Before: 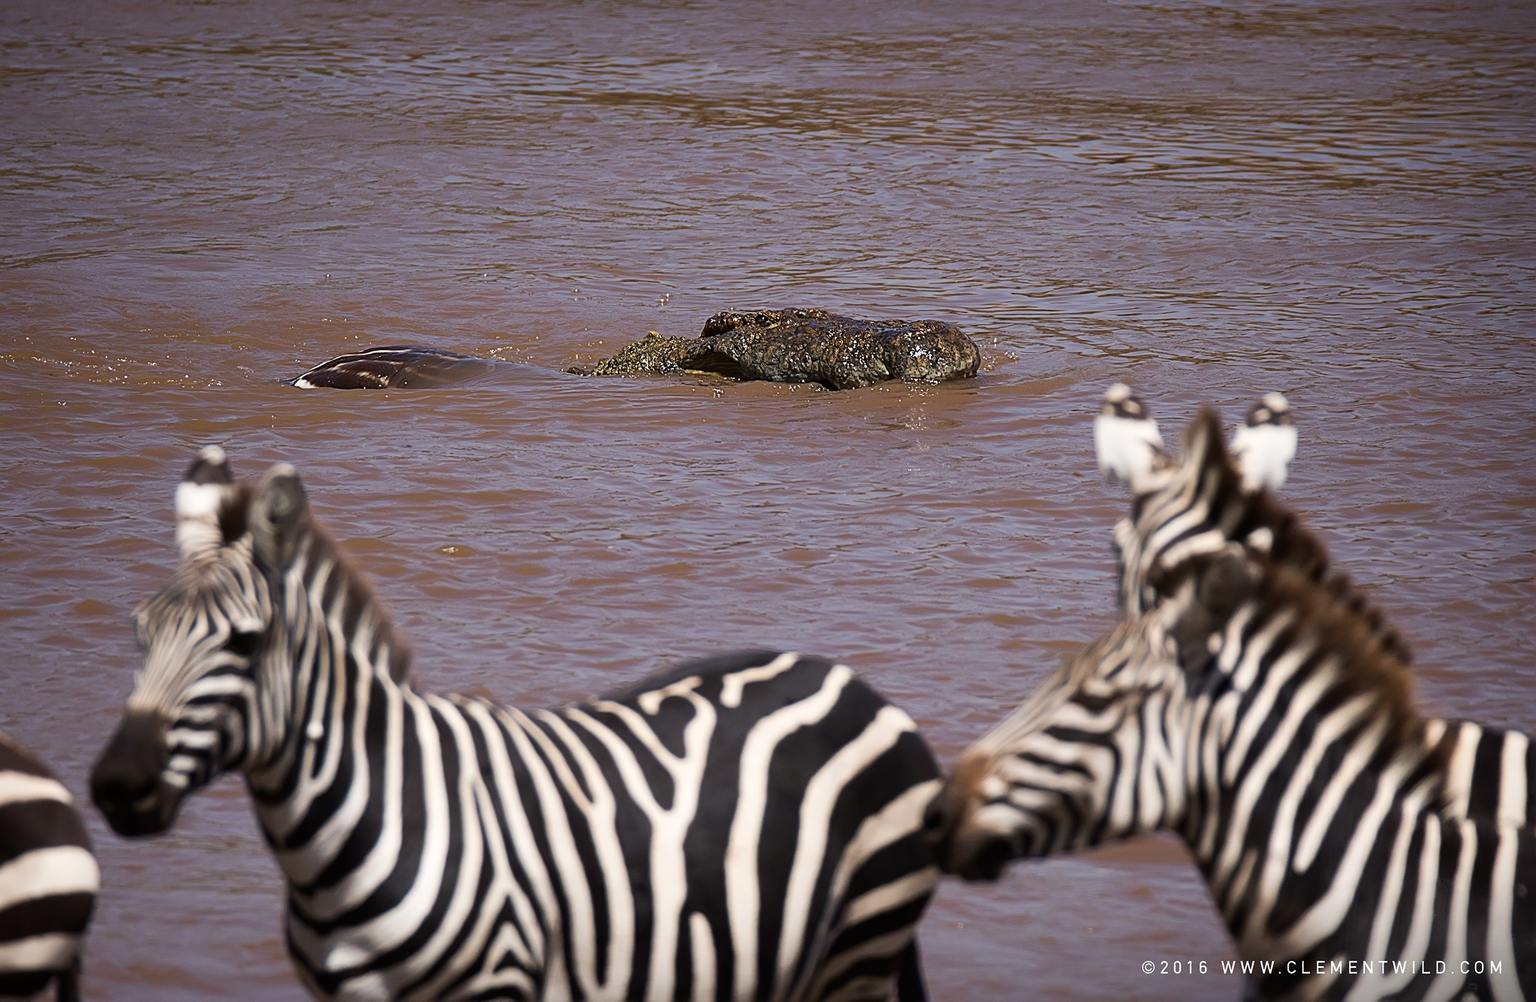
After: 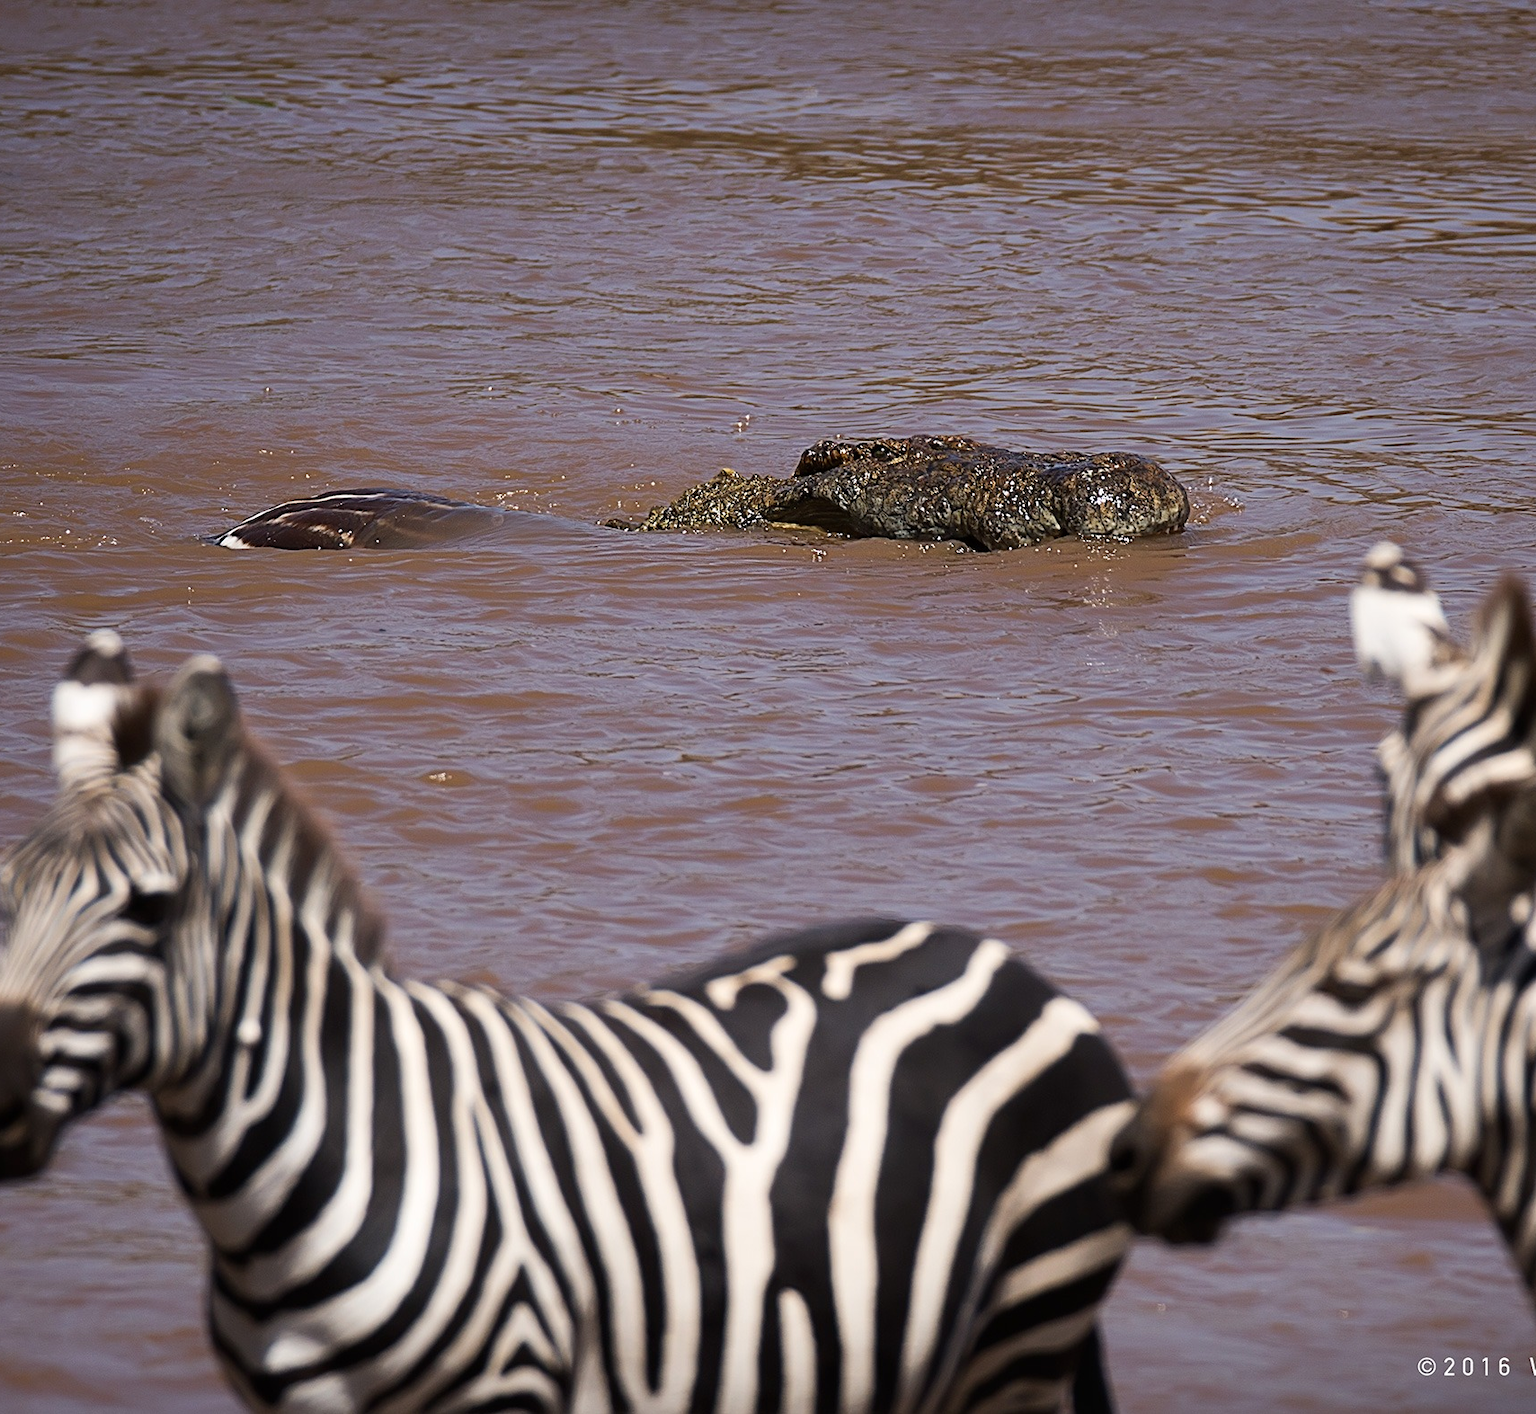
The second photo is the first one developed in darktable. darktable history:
crop and rotate: left 9.061%, right 20.142%
base curve: exposure shift 0, preserve colors none
